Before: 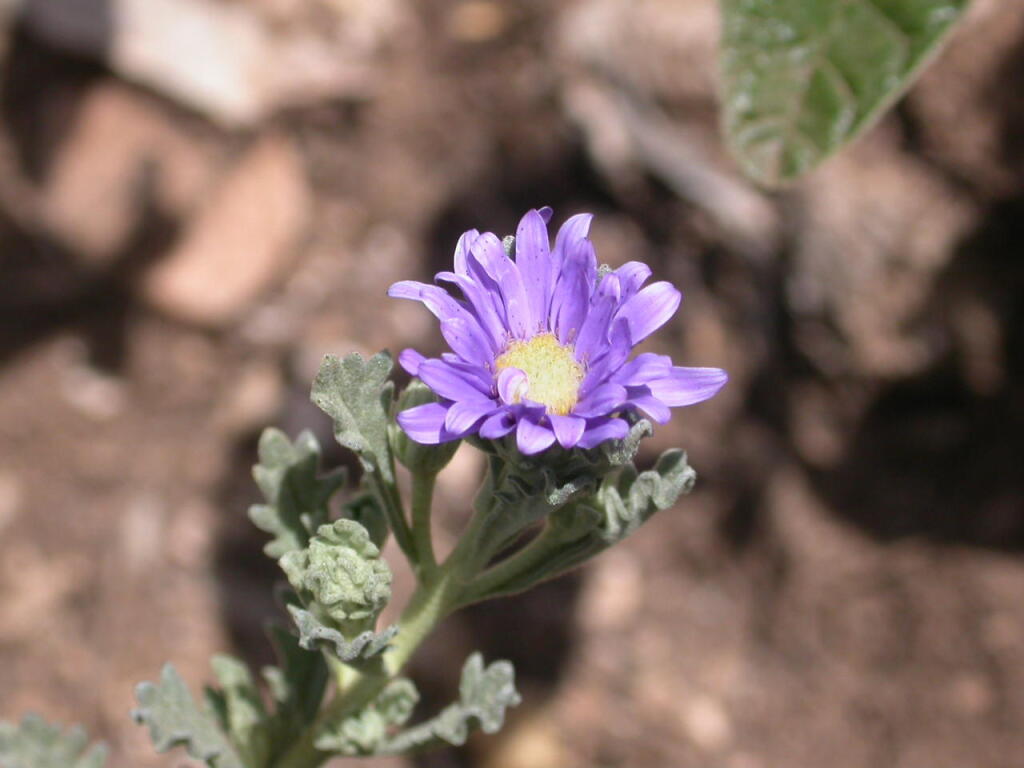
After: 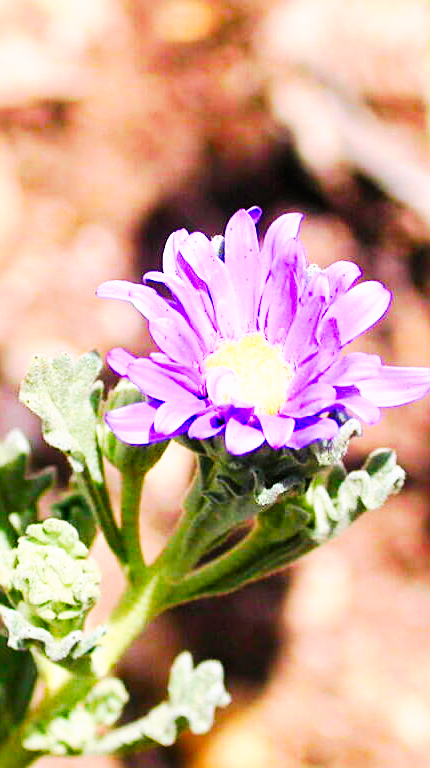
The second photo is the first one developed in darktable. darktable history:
crop: left 28.47%, right 29.48%
sharpen: on, module defaults
exposure: black level correction 0, exposure 1.2 EV, compensate highlight preservation false
color balance rgb: perceptual saturation grading › global saturation 20%, perceptual saturation grading › highlights -24.88%, perceptual saturation grading › shadows 50.047%, perceptual brilliance grading › global brilliance 12.781%, global vibrance 20%
tone curve: curves: ch0 [(0, 0) (0.003, 0.007) (0.011, 0.009) (0.025, 0.01) (0.044, 0.012) (0.069, 0.013) (0.1, 0.014) (0.136, 0.021) (0.177, 0.038) (0.224, 0.06) (0.277, 0.099) (0.335, 0.16) (0.399, 0.227) (0.468, 0.329) (0.543, 0.45) (0.623, 0.594) (0.709, 0.756) (0.801, 0.868) (0.898, 0.971) (1, 1)], preserve colors none
contrast brightness saturation: brightness 0.089, saturation 0.193
filmic rgb: black relative exposure -7.13 EV, white relative exposure 5.37 EV, hardness 3.02
